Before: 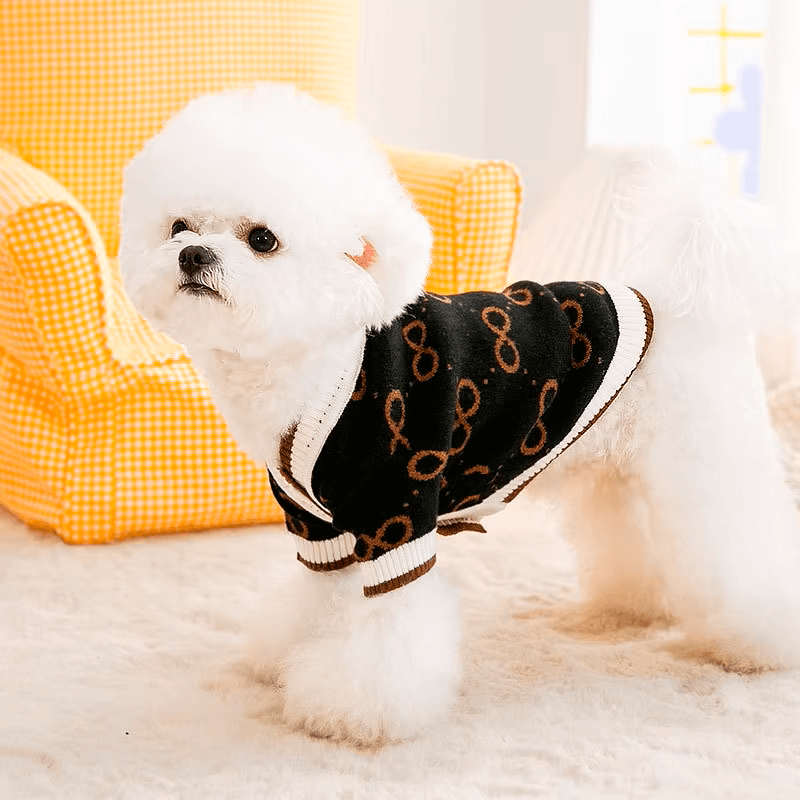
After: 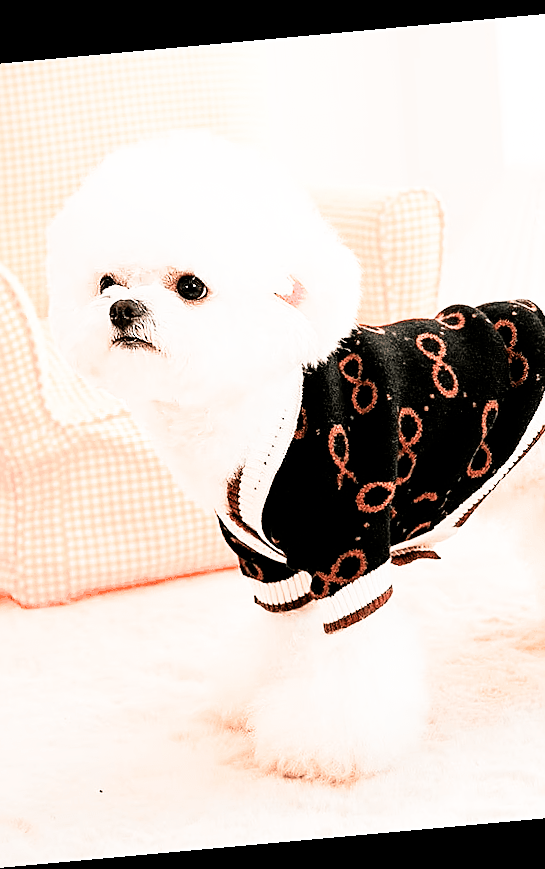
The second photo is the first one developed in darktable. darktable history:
sharpen: on, module defaults
rotate and perspective: rotation -5.2°, automatic cropping off
crop: left 10.644%, right 26.528%
exposure: exposure 1 EV, compensate highlight preservation false
filmic rgb: black relative exposure -5 EV, white relative exposure 3.5 EV, hardness 3.19, contrast 1.3, highlights saturation mix -50%
velvia: on, module defaults
color zones: curves: ch1 [(0.239, 0.552) (0.75, 0.5)]; ch2 [(0.25, 0.462) (0.749, 0.457)], mix 25.94%
